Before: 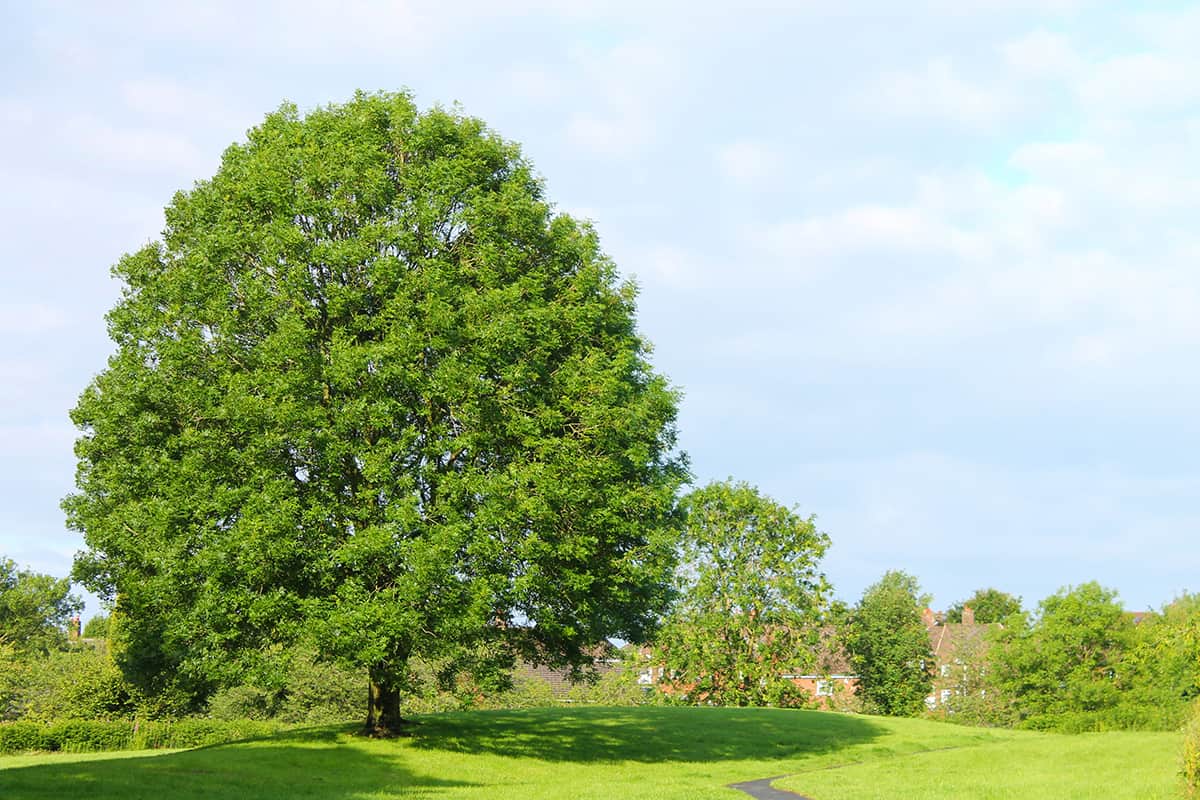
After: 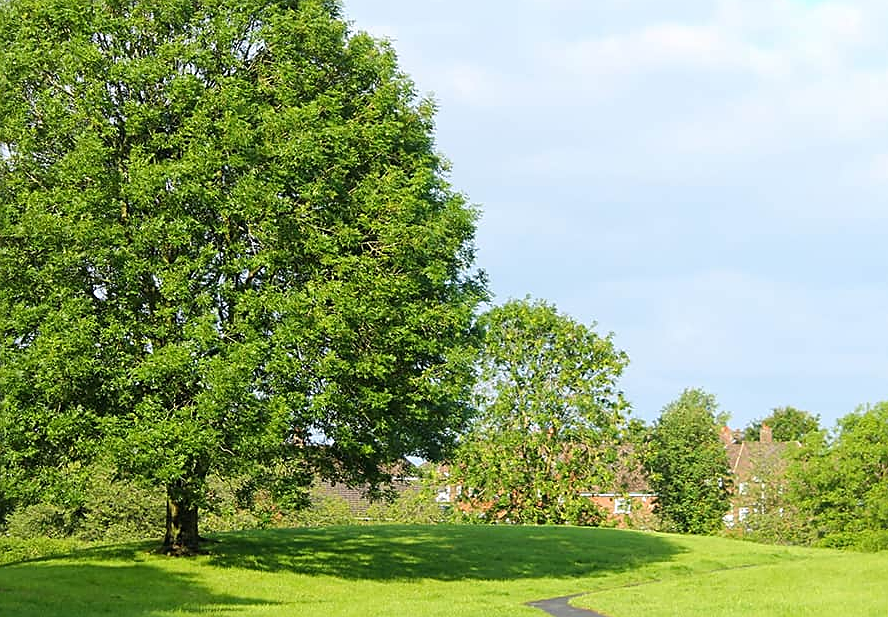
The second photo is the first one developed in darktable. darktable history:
sharpen: on, module defaults
crop: left 16.871%, top 22.857%, right 9.116%
